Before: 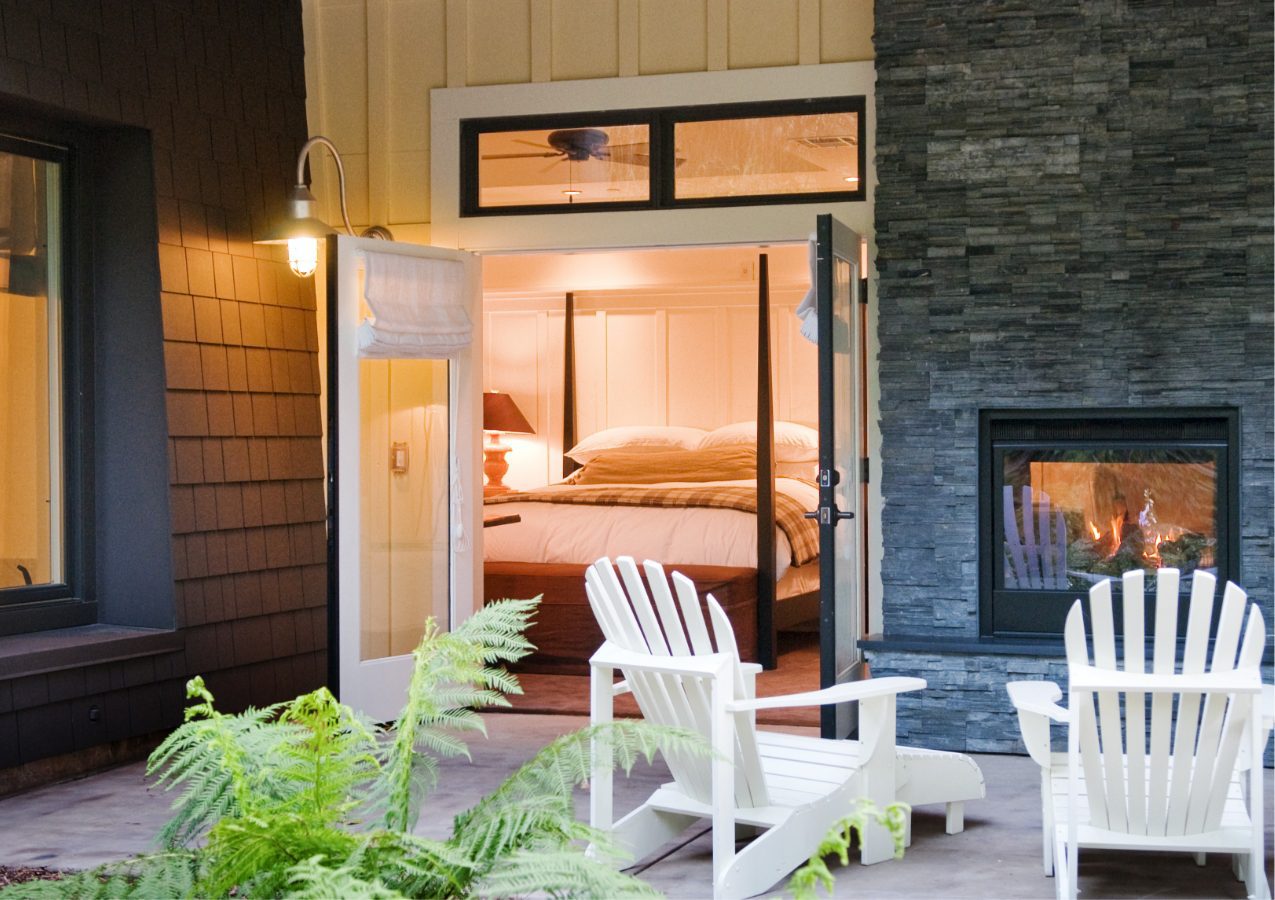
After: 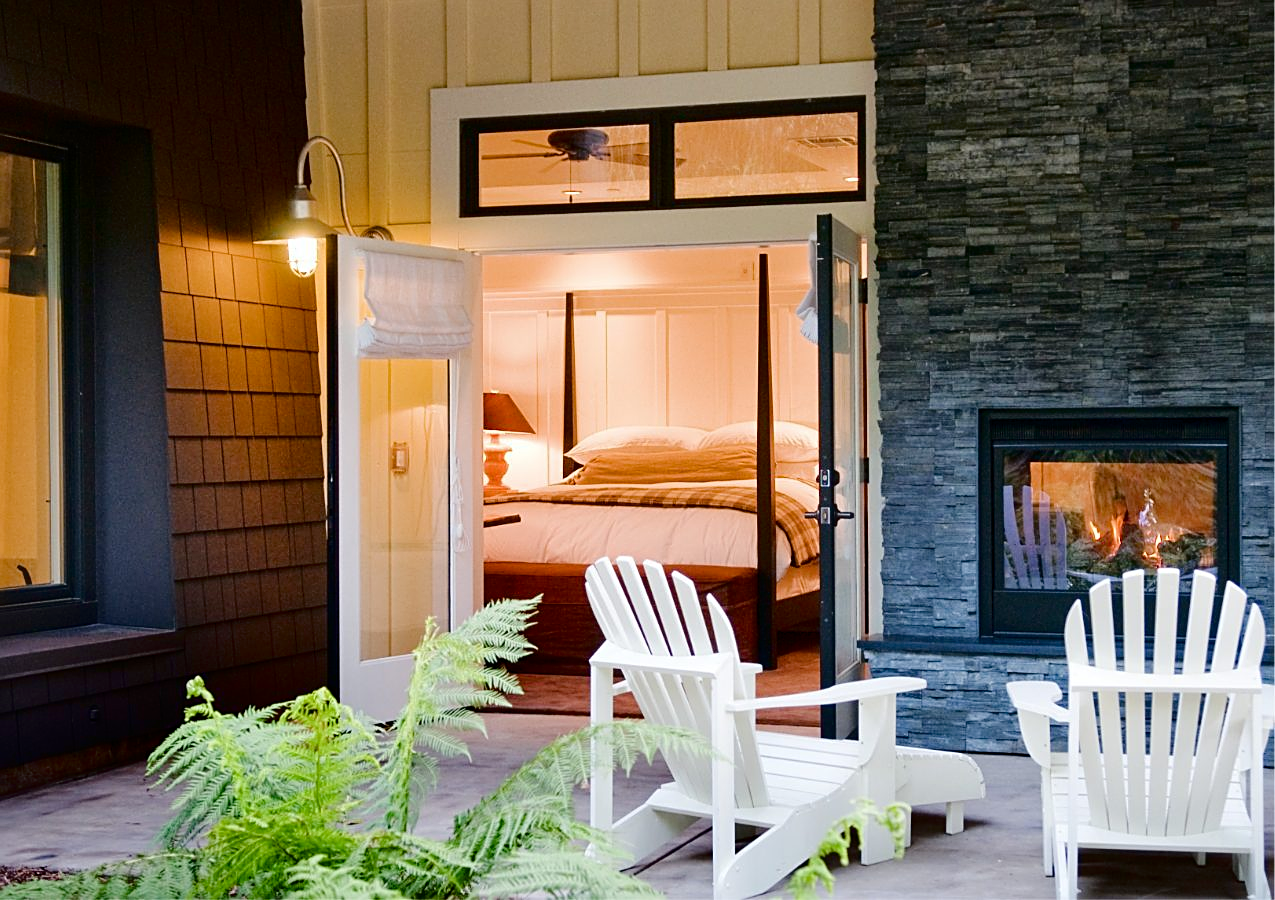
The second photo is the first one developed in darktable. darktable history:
color balance rgb: perceptual saturation grading › global saturation 20%, perceptual saturation grading › highlights -25%, perceptual saturation grading › shadows 25%
sharpen: on, module defaults
fill light: exposure -2 EV, width 8.6
